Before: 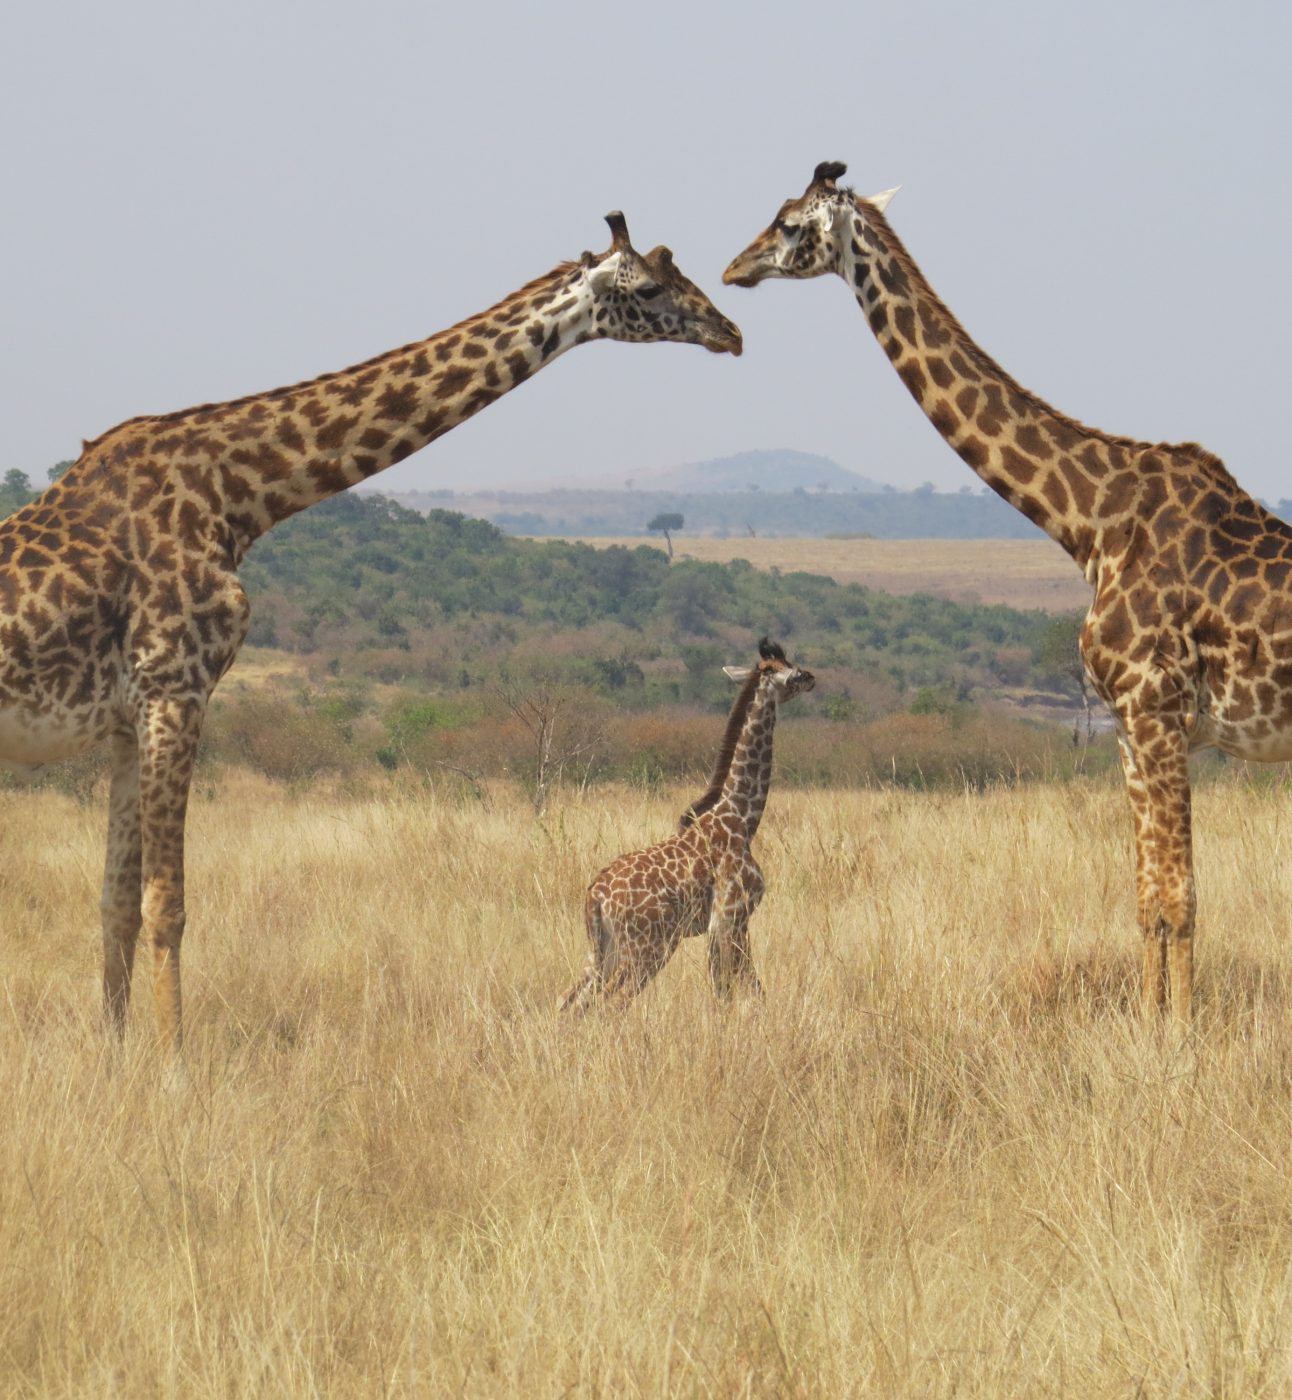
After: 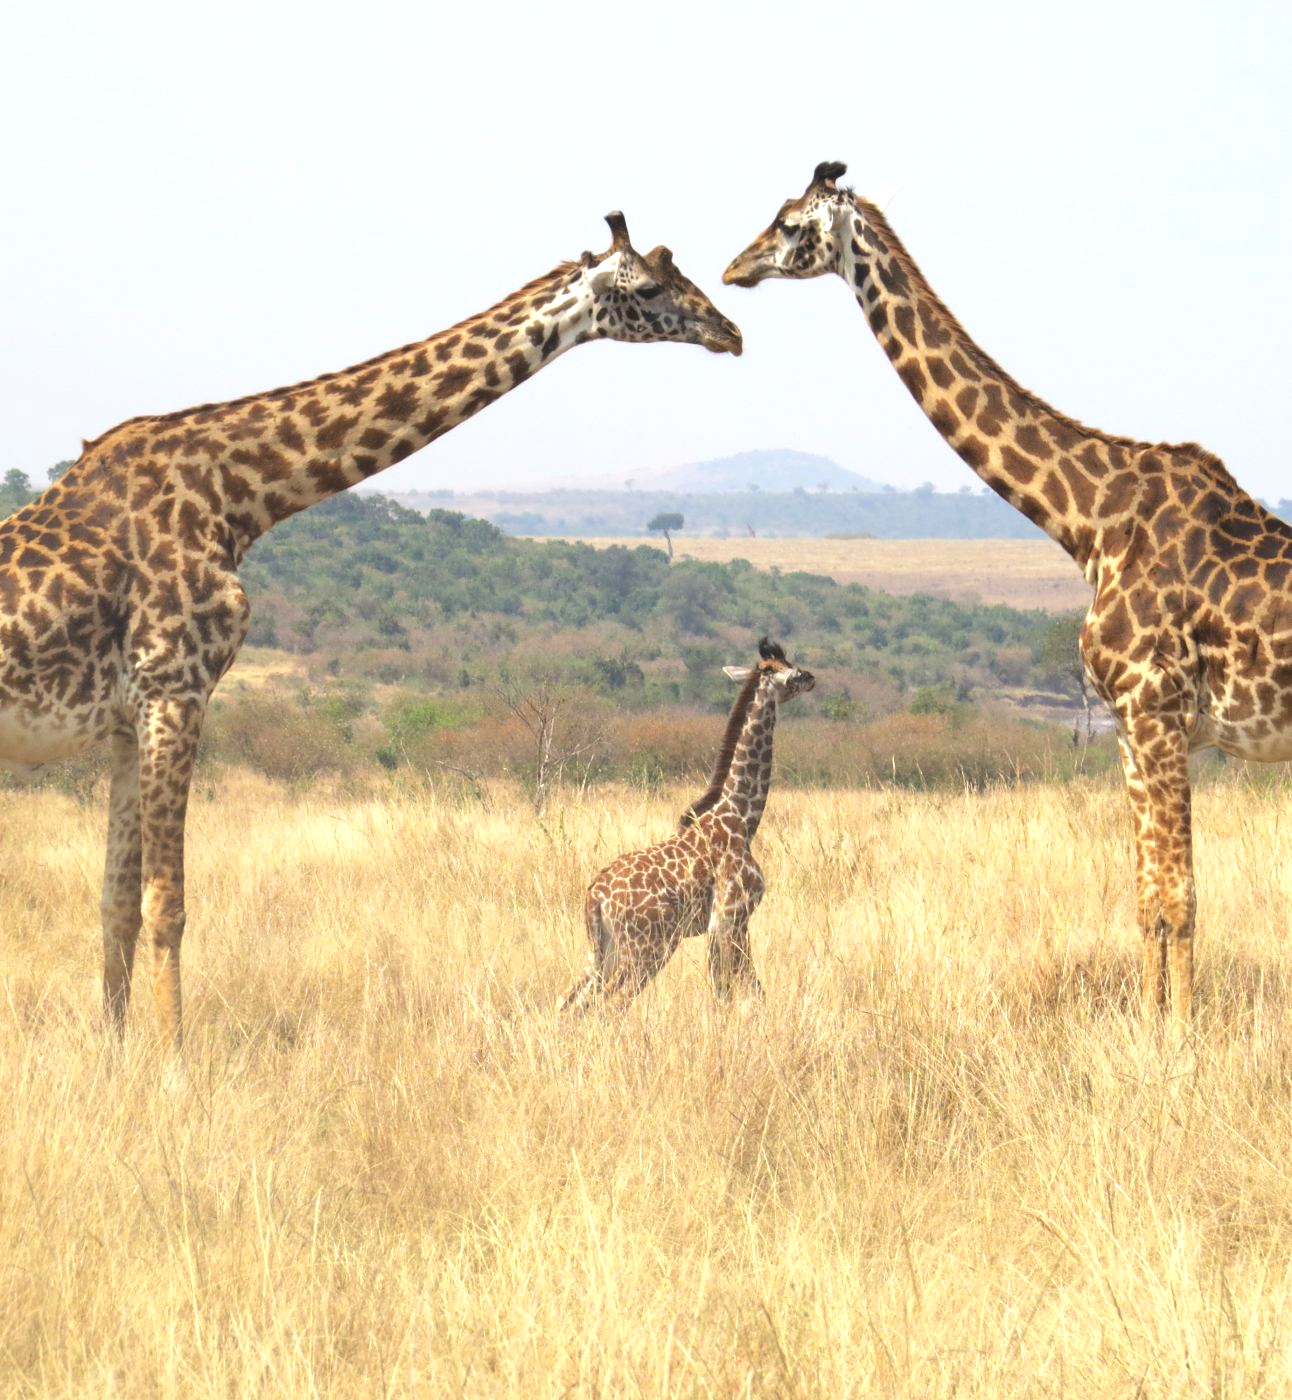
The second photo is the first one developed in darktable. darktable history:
levels: levels [0.026, 0.507, 0.987]
exposure: exposure 0.781 EV, compensate highlight preservation false
